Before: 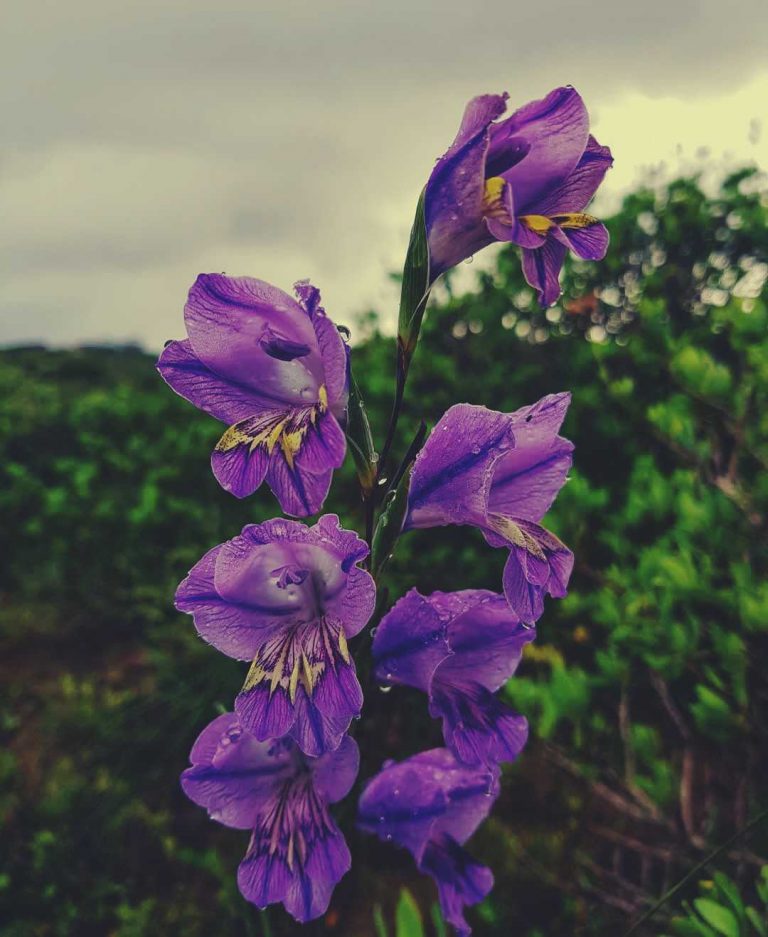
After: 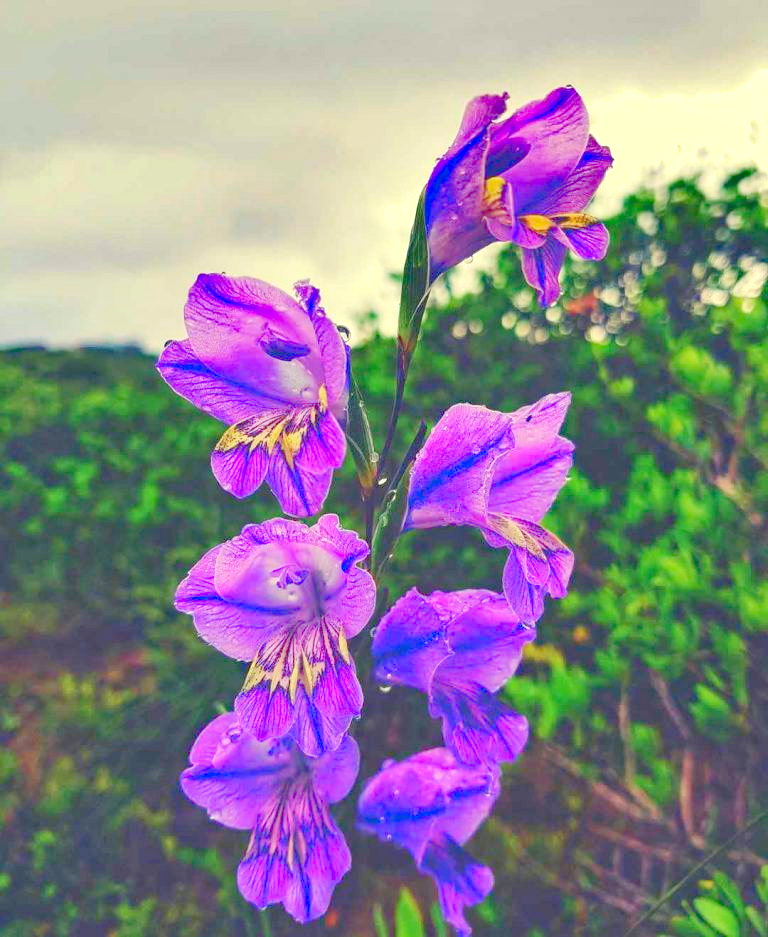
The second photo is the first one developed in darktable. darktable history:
shadows and highlights: soften with gaussian
levels: levels [0.008, 0.318, 0.836]
haze removal: compatibility mode true, adaptive false
